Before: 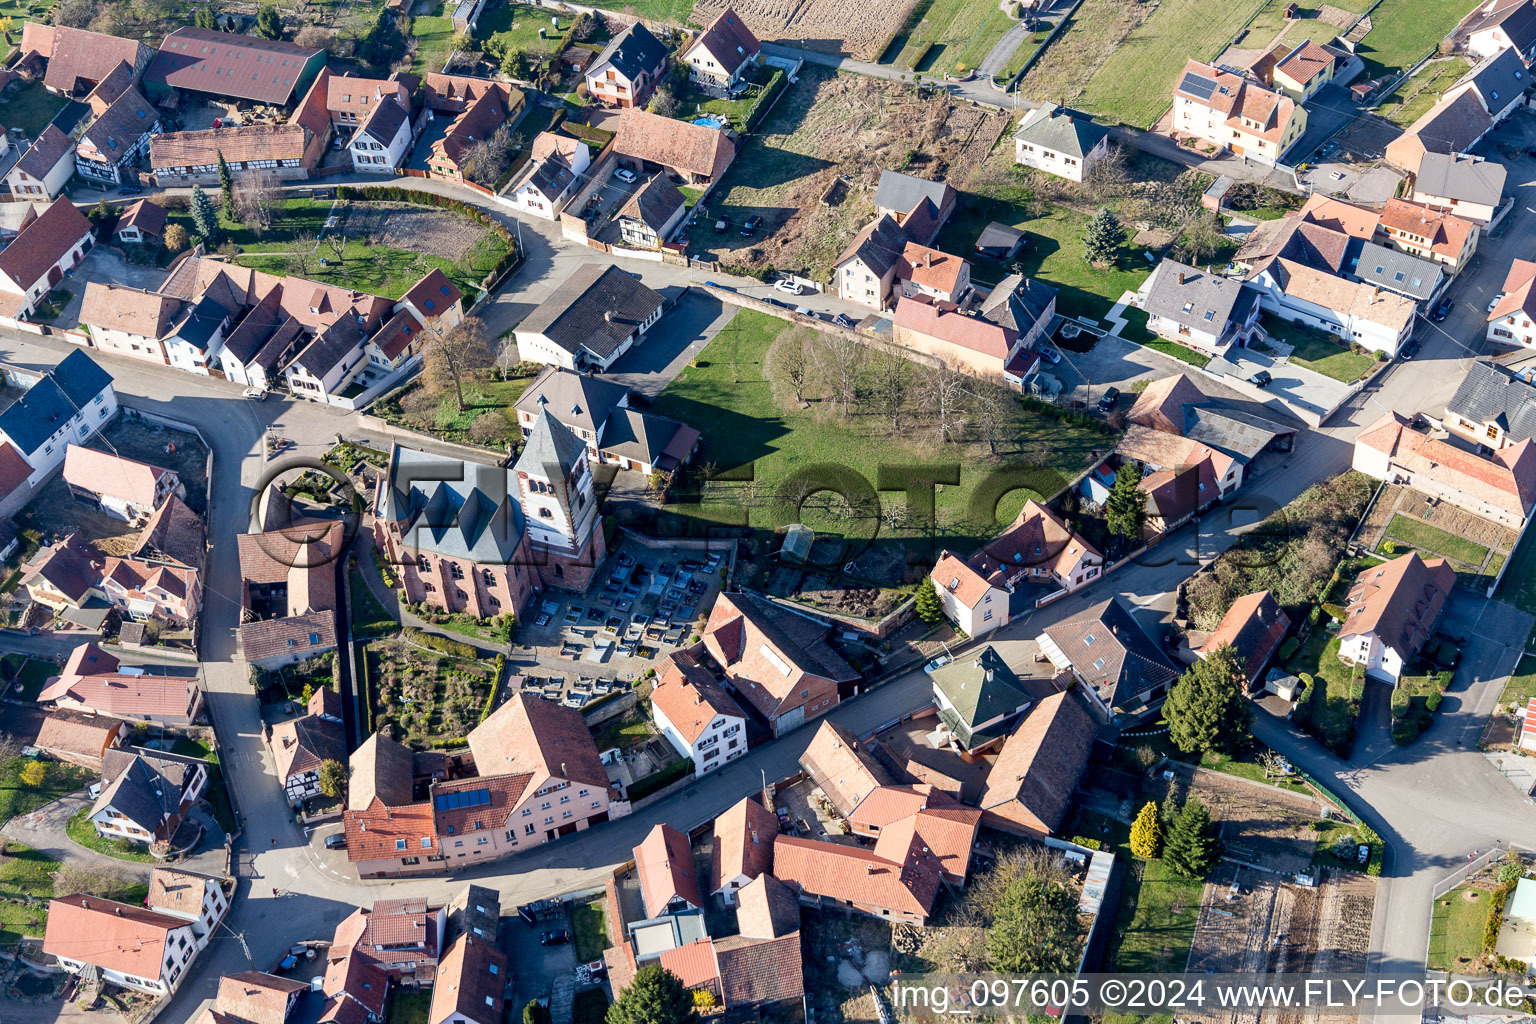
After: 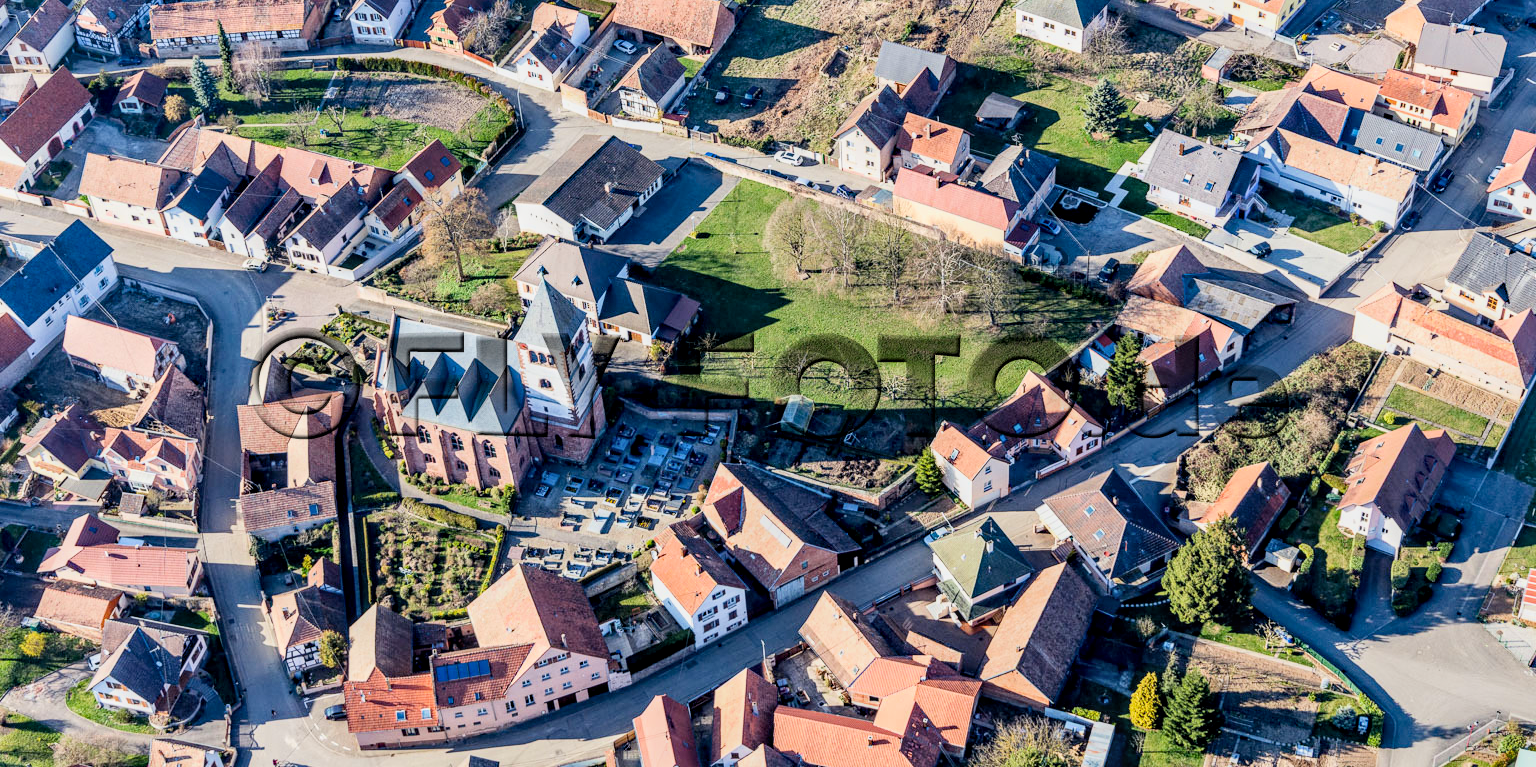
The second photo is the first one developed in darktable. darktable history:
contrast brightness saturation: contrast 0.081, saturation 0.021
haze removal: compatibility mode true, adaptive false
filmic rgb: black relative exposure -7.65 EV, white relative exposure 4.56 EV, hardness 3.61, color science v6 (2022)
exposure: black level correction 0, exposure 0.694 EV, compensate highlight preservation false
local contrast: detail 130%
crop and rotate: top 12.638%, bottom 12.362%
shadows and highlights: shadows 52.43, soften with gaussian
